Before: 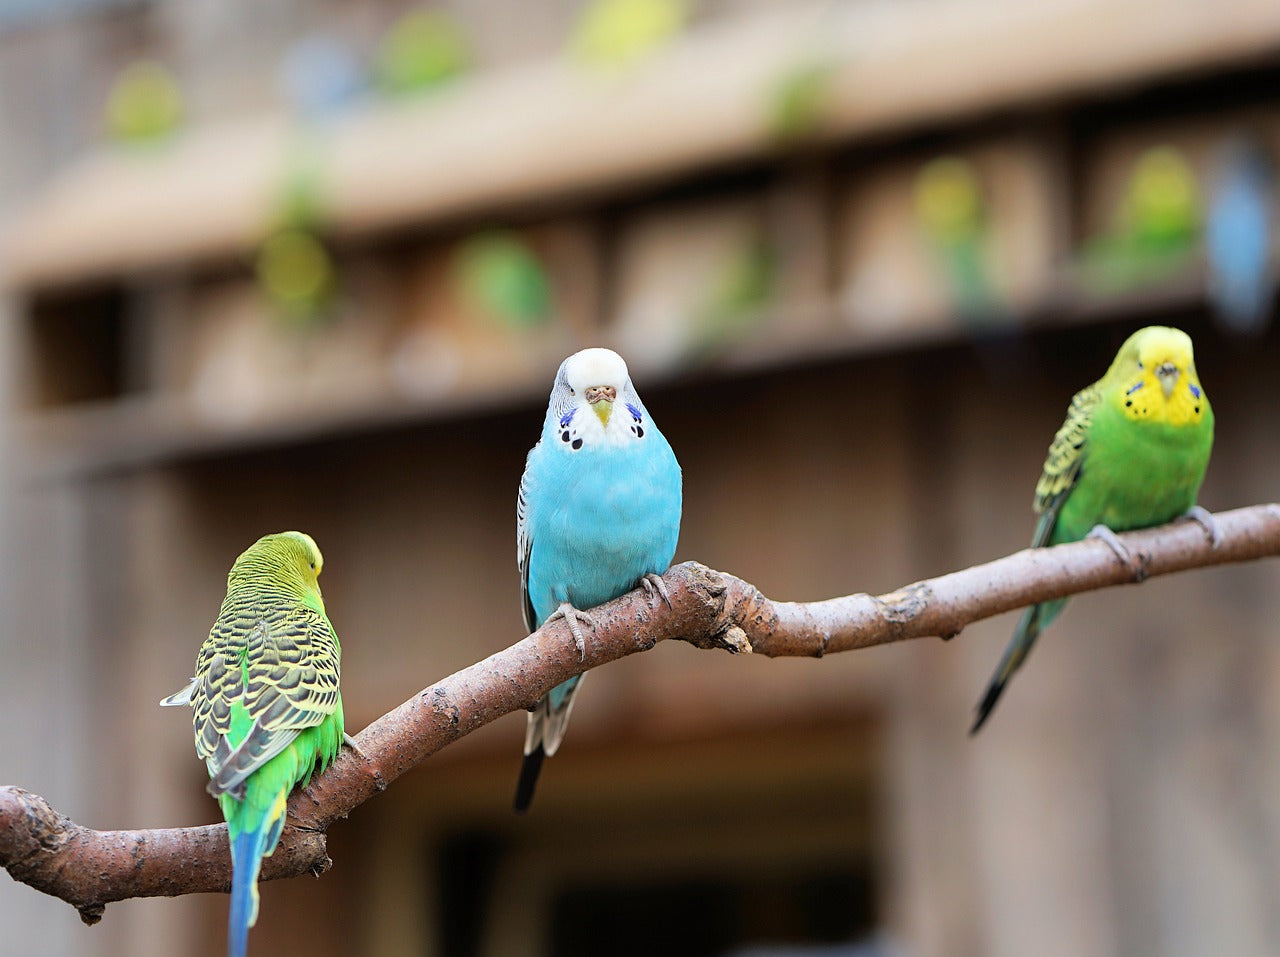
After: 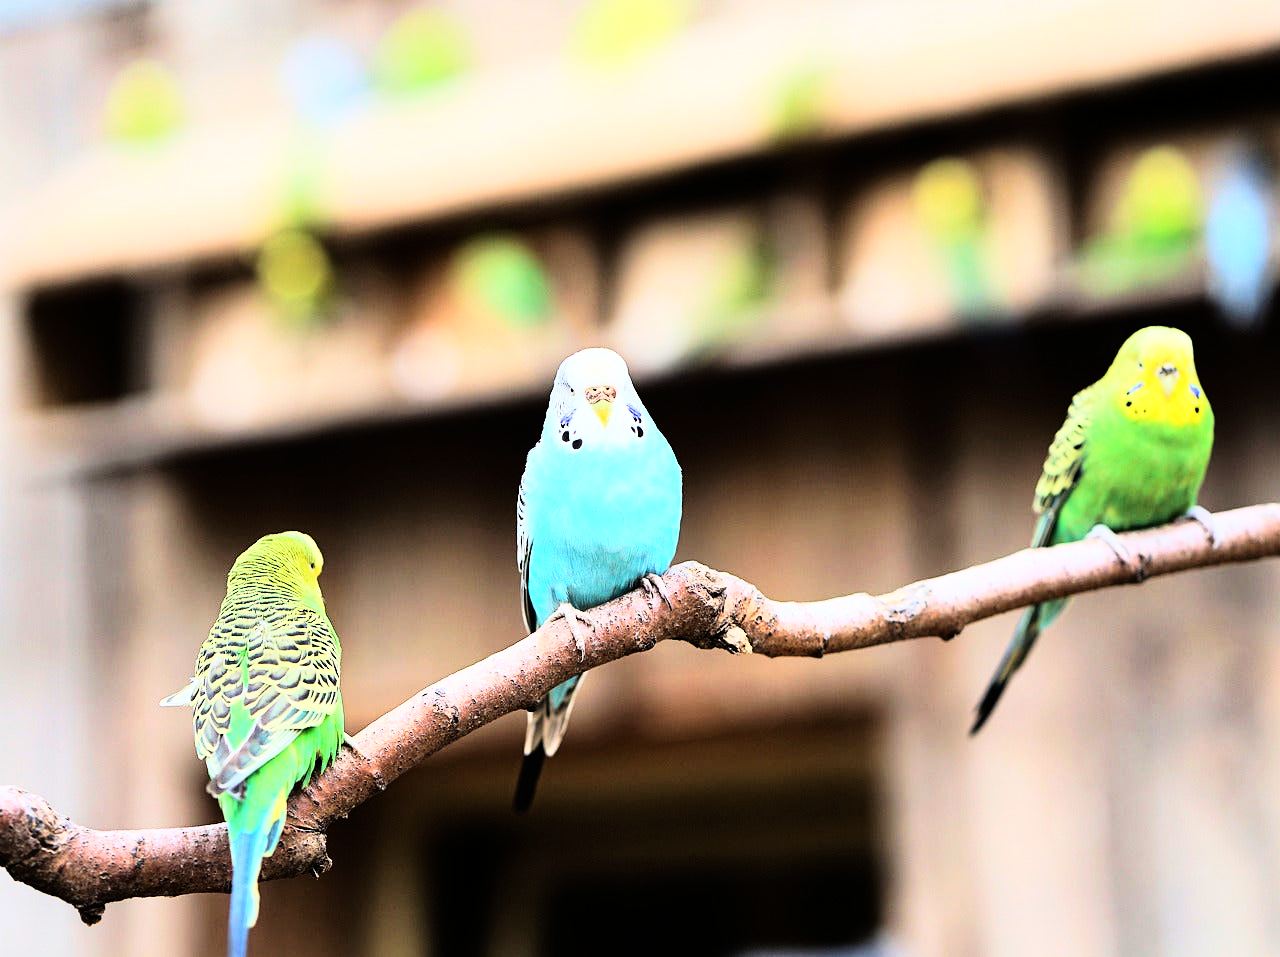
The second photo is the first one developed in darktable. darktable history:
rgb curve: curves: ch0 [(0, 0) (0.21, 0.15) (0.24, 0.21) (0.5, 0.75) (0.75, 0.96) (0.89, 0.99) (1, 1)]; ch1 [(0, 0.02) (0.21, 0.13) (0.25, 0.2) (0.5, 0.67) (0.75, 0.9) (0.89, 0.97) (1, 1)]; ch2 [(0, 0.02) (0.21, 0.13) (0.25, 0.2) (0.5, 0.67) (0.75, 0.9) (0.89, 0.97) (1, 1)], compensate middle gray true
velvia: strength 15%
